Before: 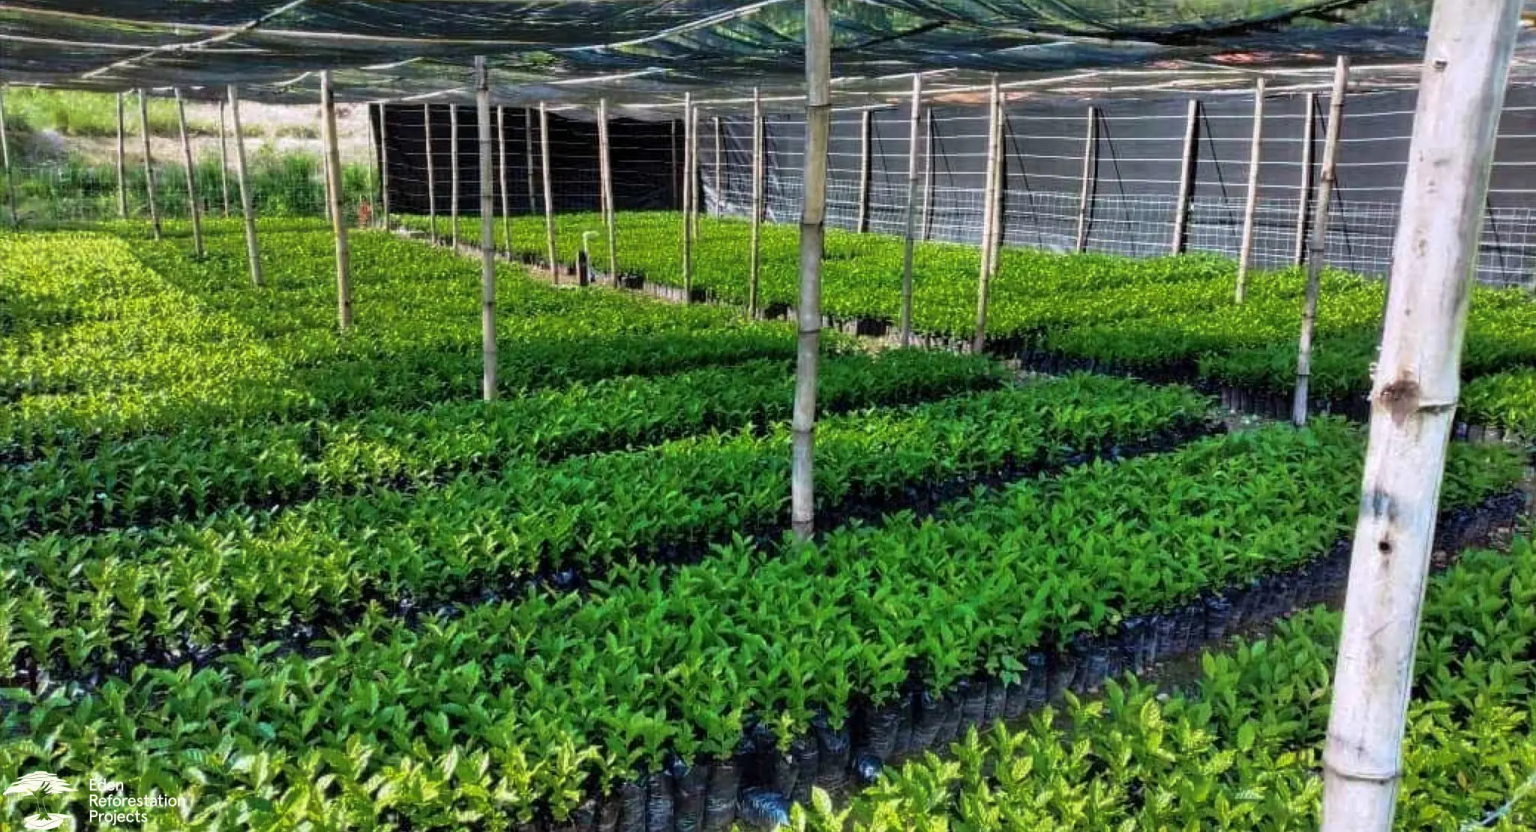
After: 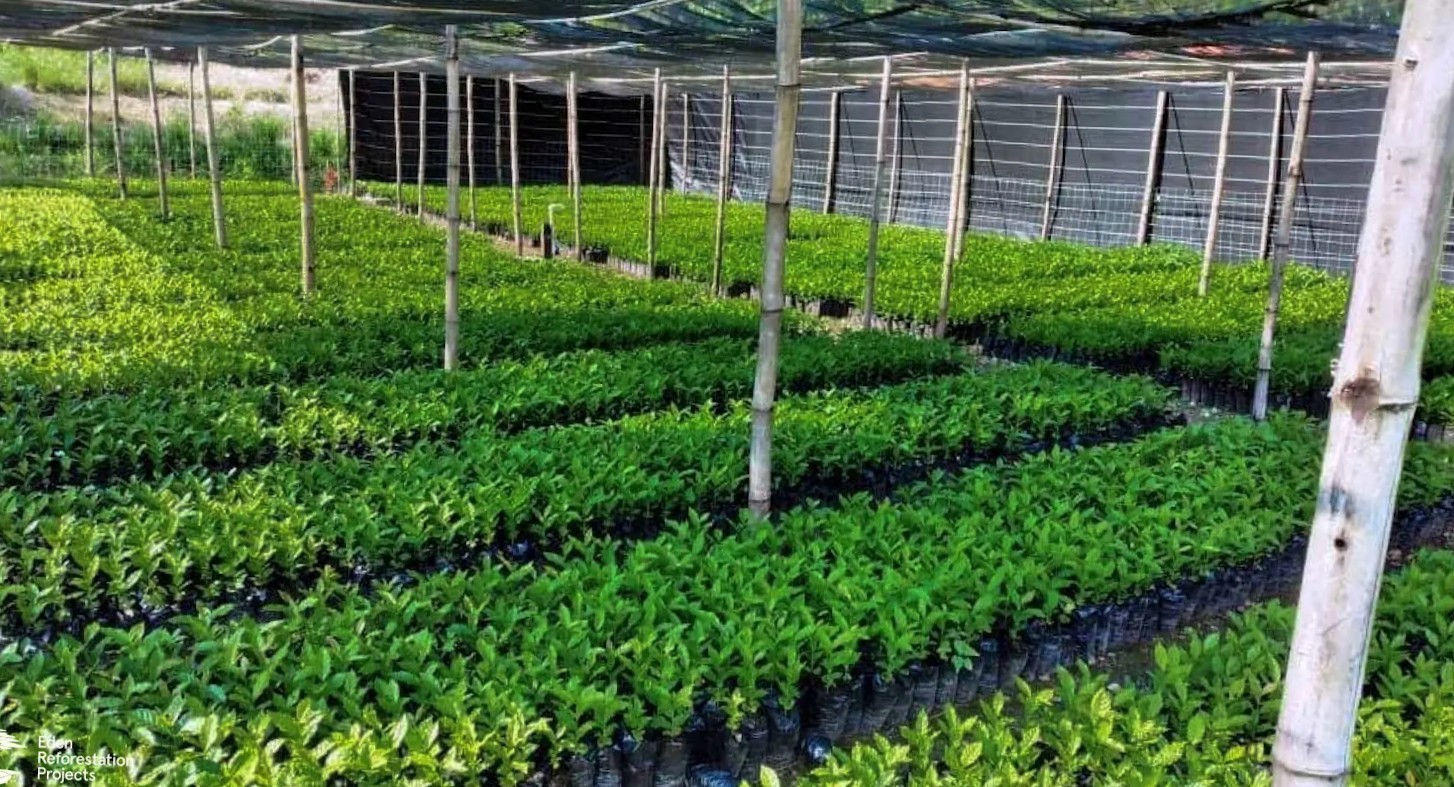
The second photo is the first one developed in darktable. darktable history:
crop and rotate: angle -1.76°
